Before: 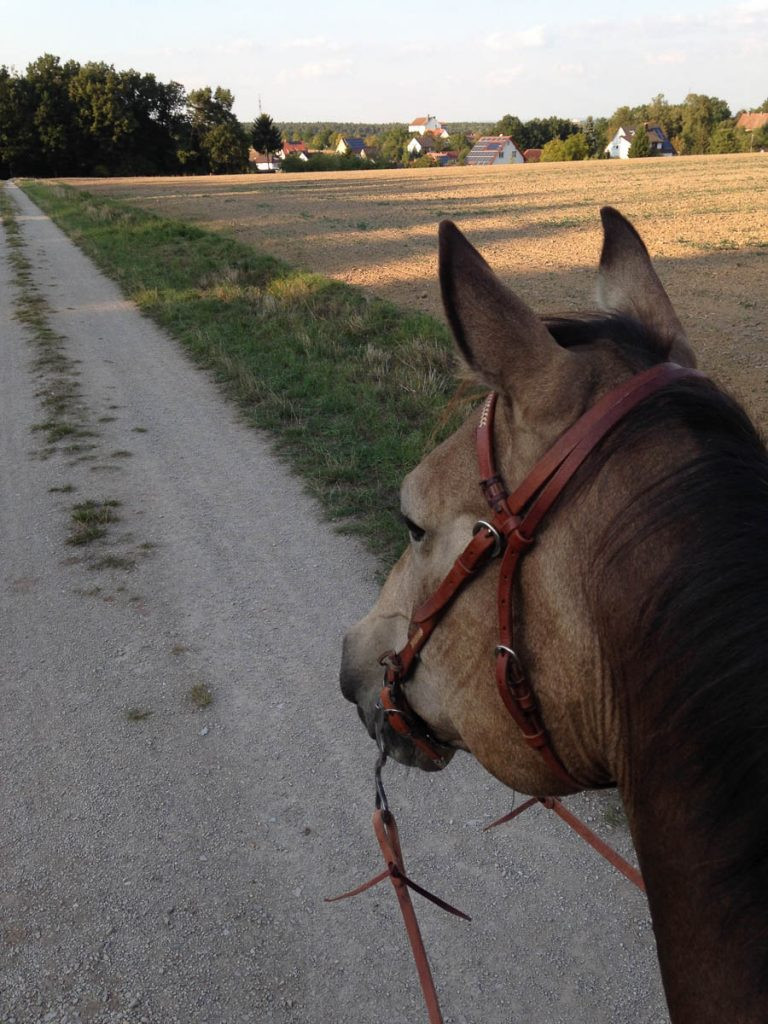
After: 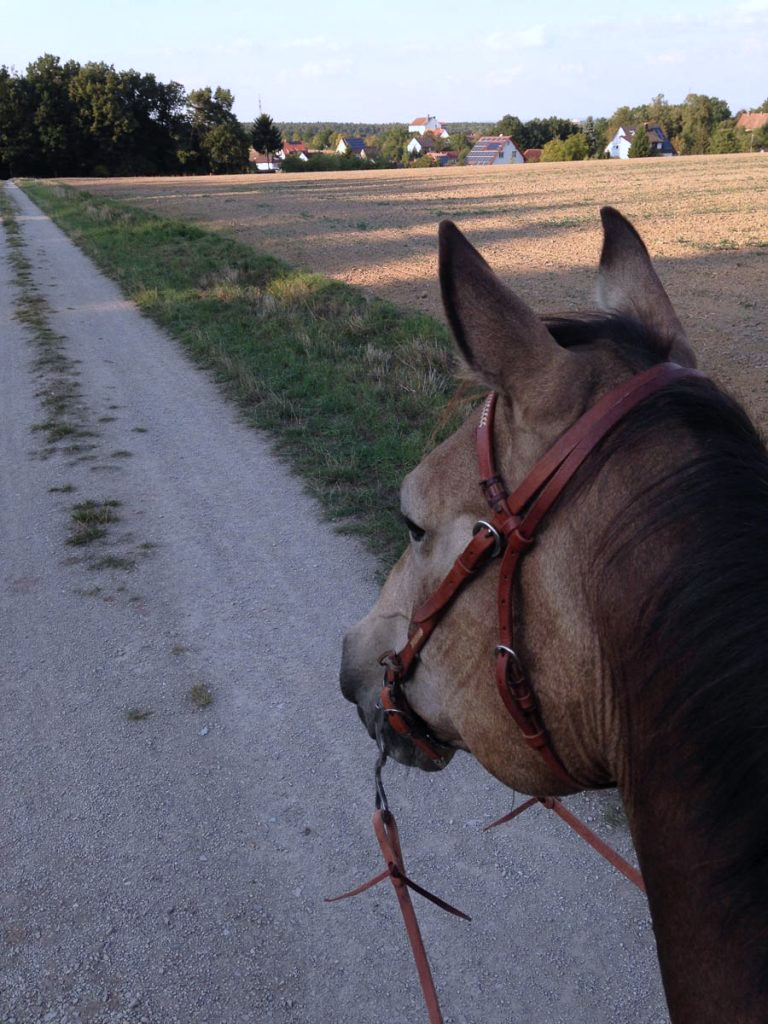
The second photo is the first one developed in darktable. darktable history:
color calibration: illuminant custom, x 0.373, y 0.388, temperature 4242.25 K
